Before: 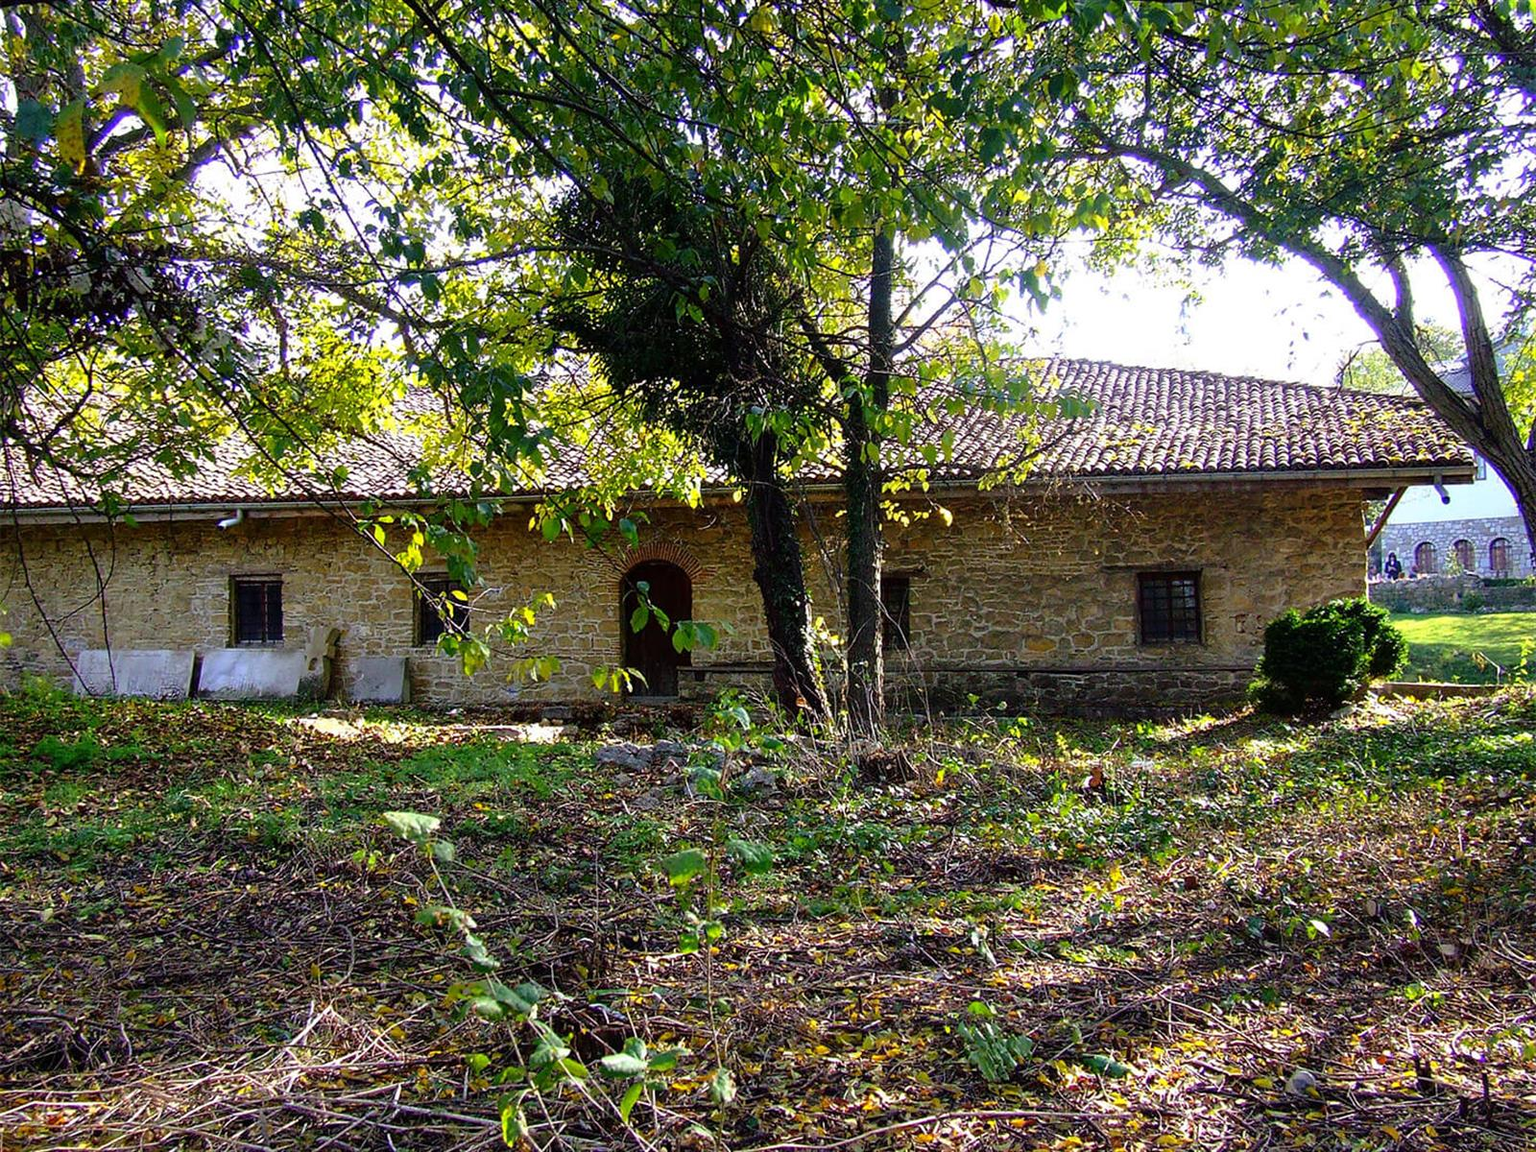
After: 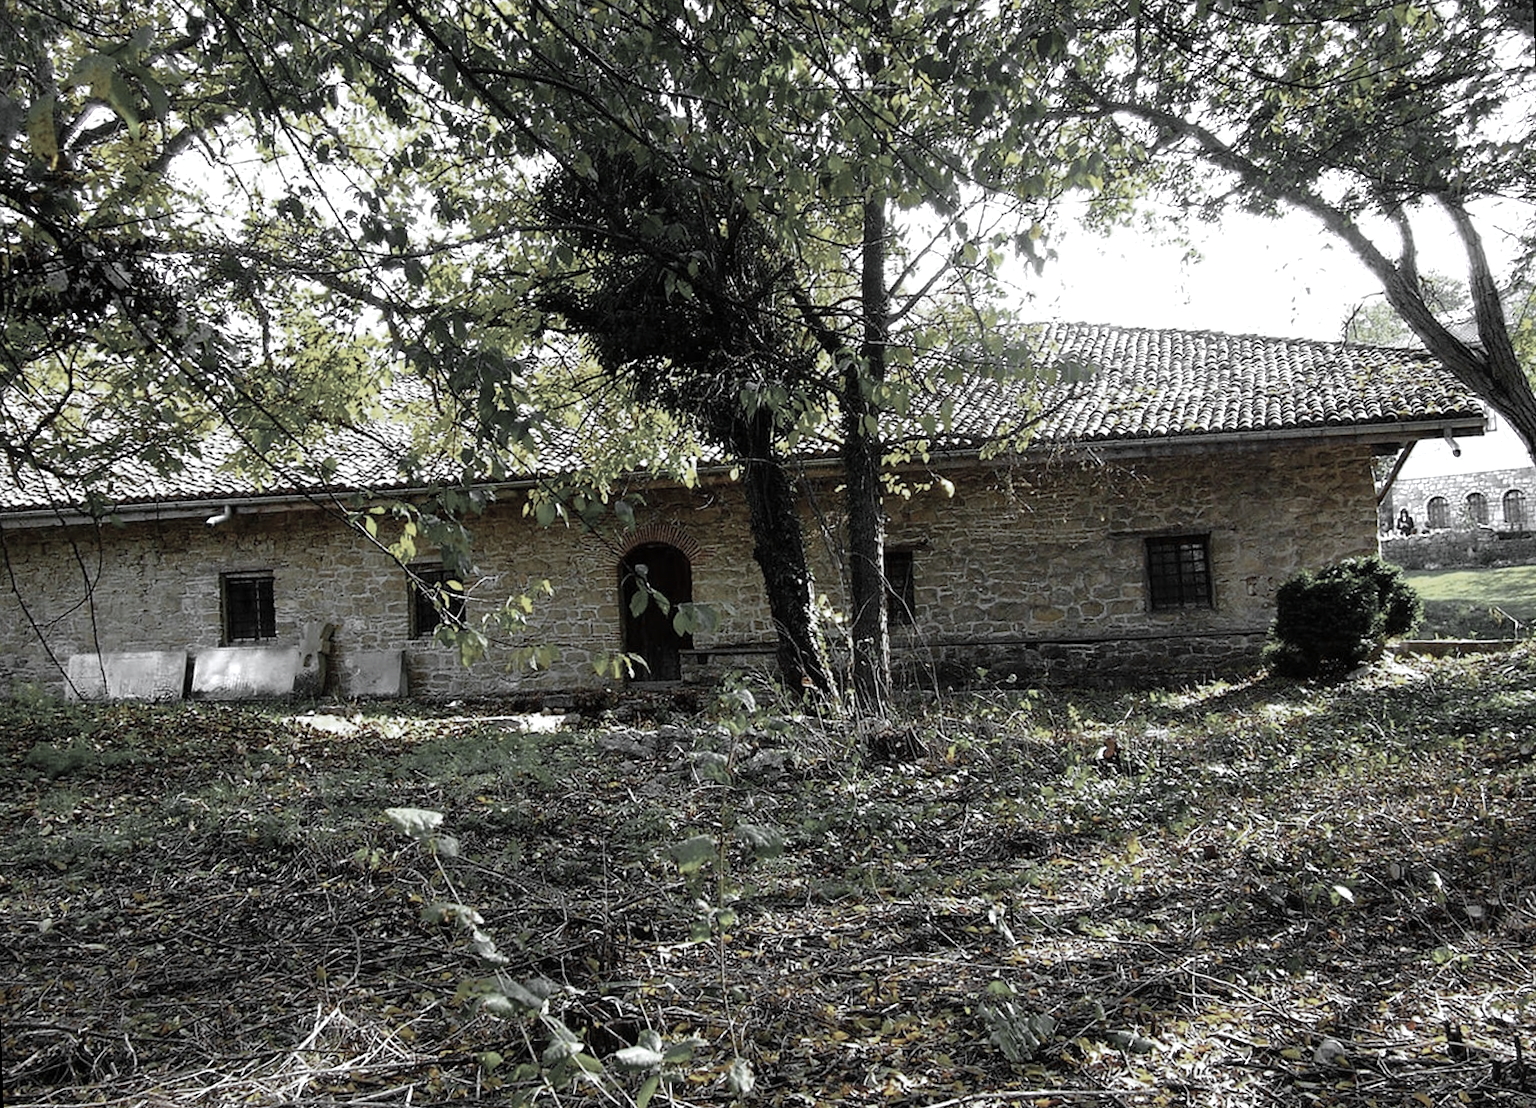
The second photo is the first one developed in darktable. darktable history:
white balance: red 0.925, blue 1.046
color zones: curves: ch0 [(0, 0.613) (0.01, 0.613) (0.245, 0.448) (0.498, 0.529) (0.642, 0.665) (0.879, 0.777) (0.99, 0.613)]; ch1 [(0, 0.035) (0.121, 0.189) (0.259, 0.197) (0.415, 0.061) (0.589, 0.022) (0.732, 0.022) (0.857, 0.026) (0.991, 0.053)]
rotate and perspective: rotation -2°, crop left 0.022, crop right 0.978, crop top 0.049, crop bottom 0.951
